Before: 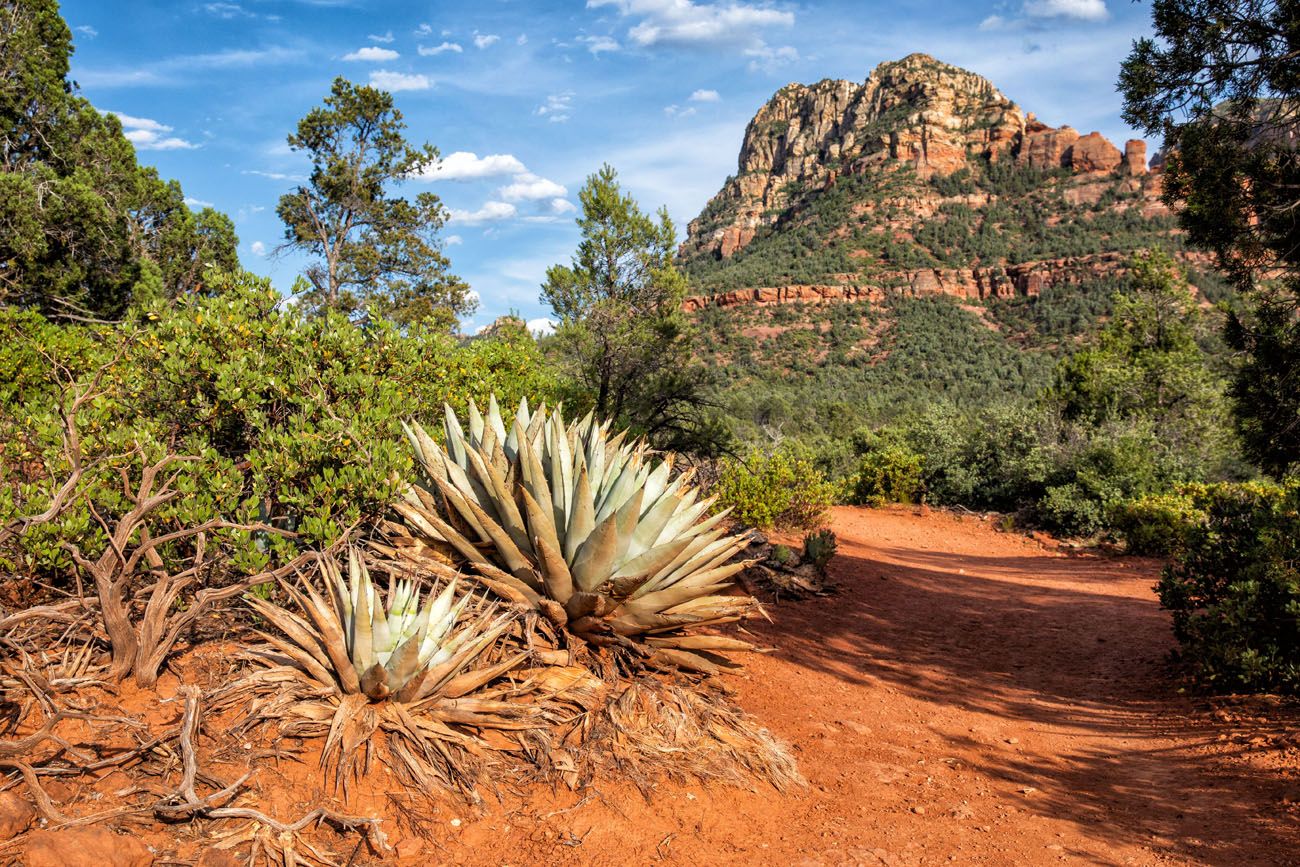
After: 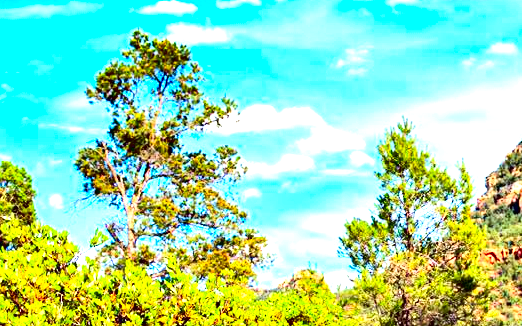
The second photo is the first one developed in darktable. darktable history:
crop: left 15.592%, top 5.453%, right 44.202%, bottom 56.911%
contrast brightness saturation: contrast 0.205, brightness 0.201, saturation 0.79
exposure: exposure 1.21 EV, compensate highlight preservation false
contrast equalizer: octaves 7, y [[0.6 ×6], [0.55 ×6], [0 ×6], [0 ×6], [0 ×6]]
color correction: highlights a* -2.94, highlights b* -2.59, shadows a* 2.13, shadows b* 2.66
velvia: on, module defaults
